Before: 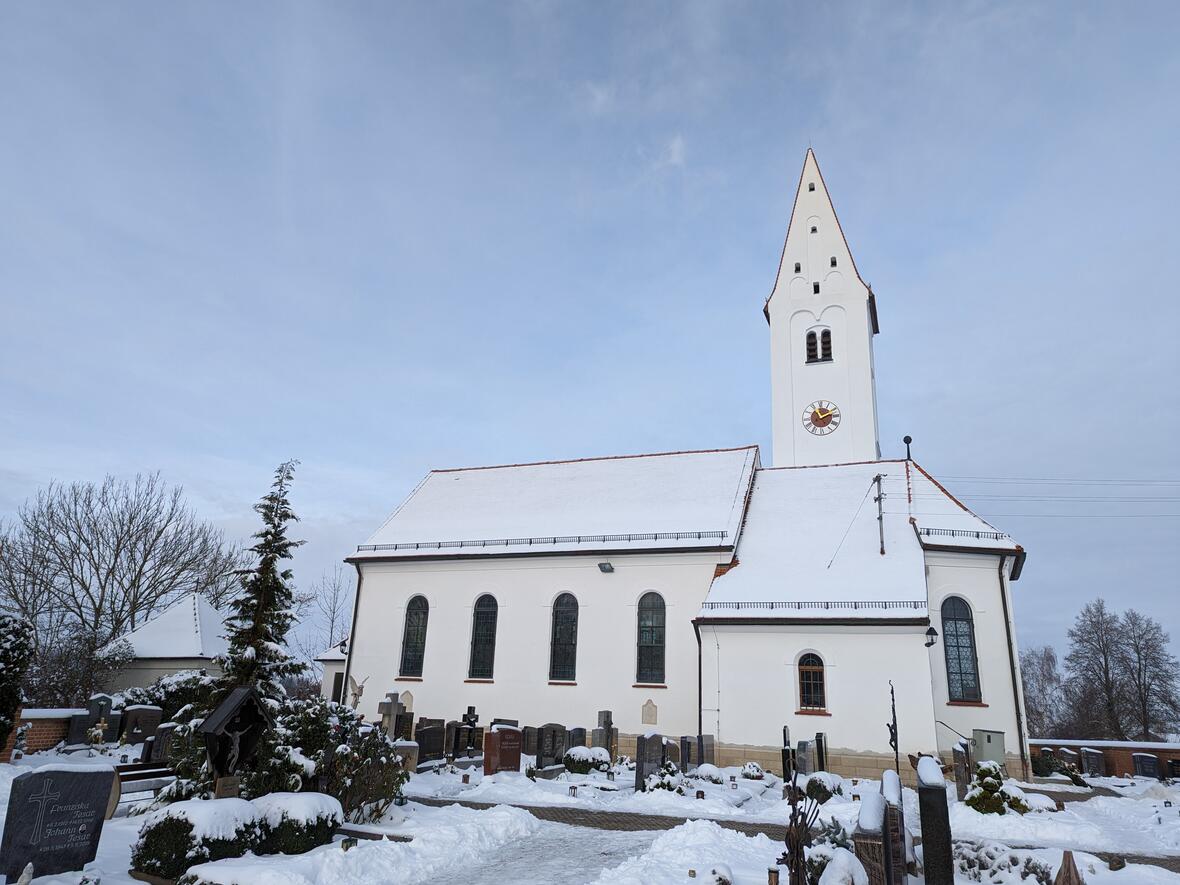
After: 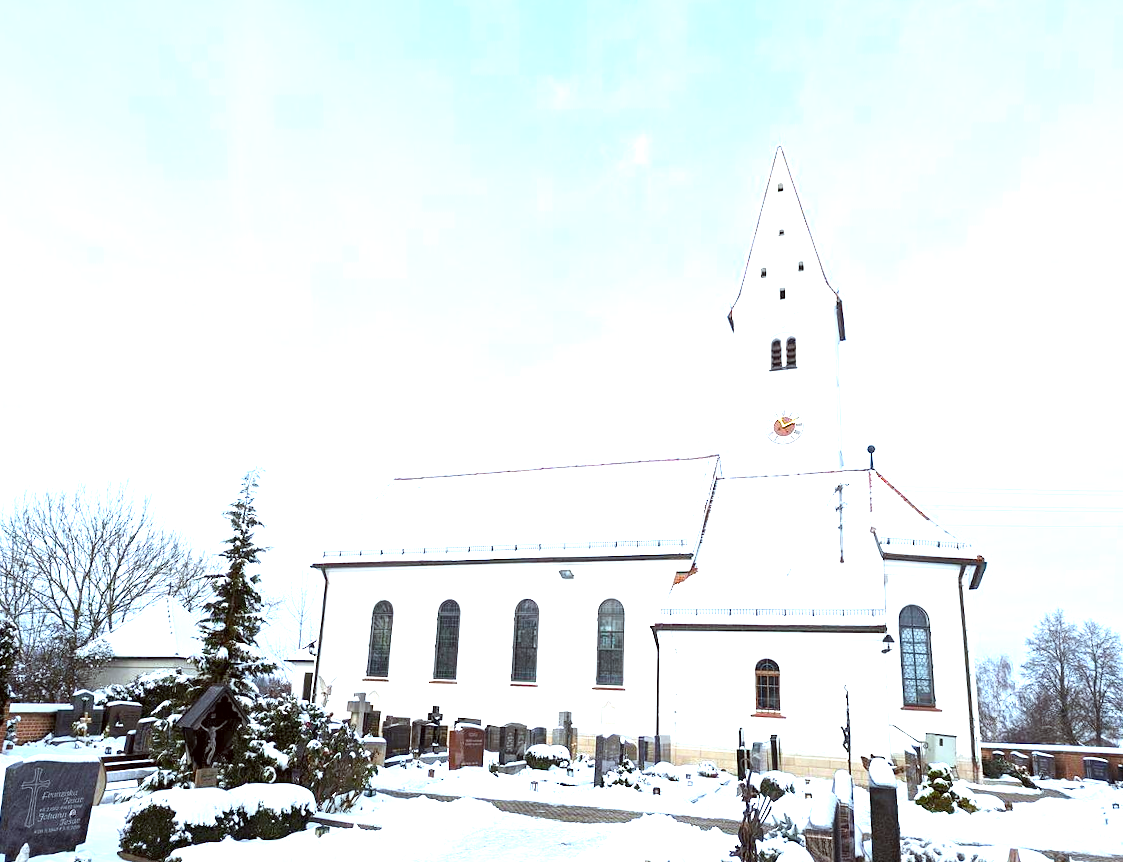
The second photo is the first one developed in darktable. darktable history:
color correction: highlights a* -4.98, highlights b* -3.76, shadows a* 3.83, shadows b* 4.08
rotate and perspective: rotation 0.074°, lens shift (vertical) 0.096, lens shift (horizontal) -0.041, crop left 0.043, crop right 0.952, crop top 0.024, crop bottom 0.979
exposure: black level correction 0.001, exposure 1.84 EV, compensate highlight preservation false
contrast brightness saturation: contrast 0.14
